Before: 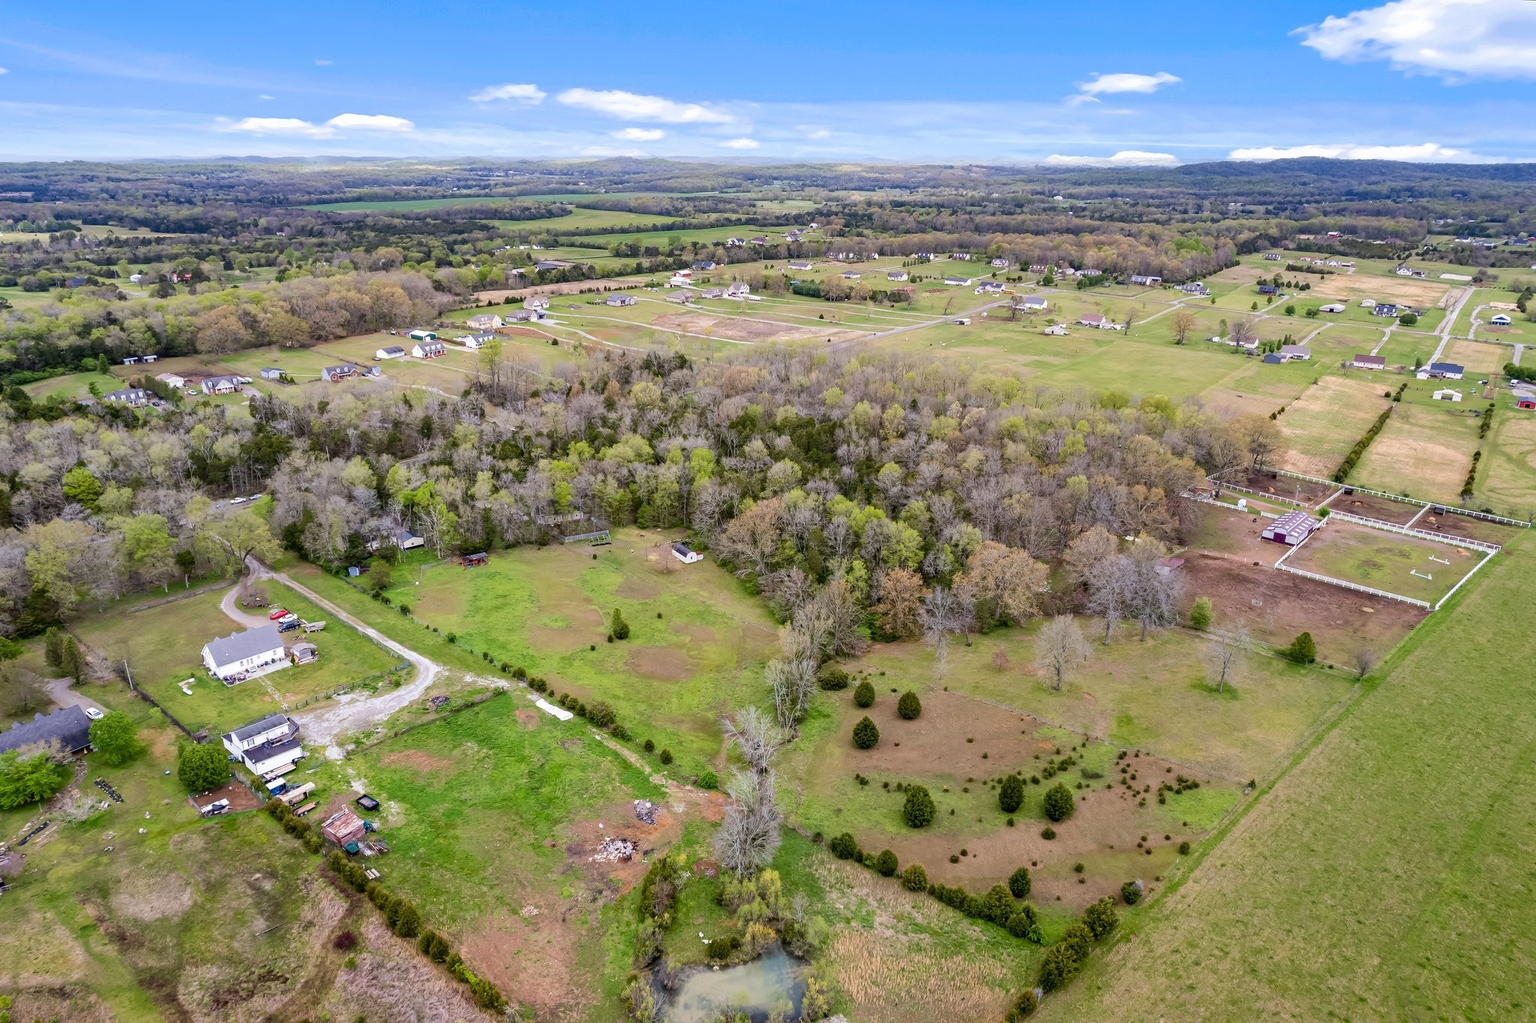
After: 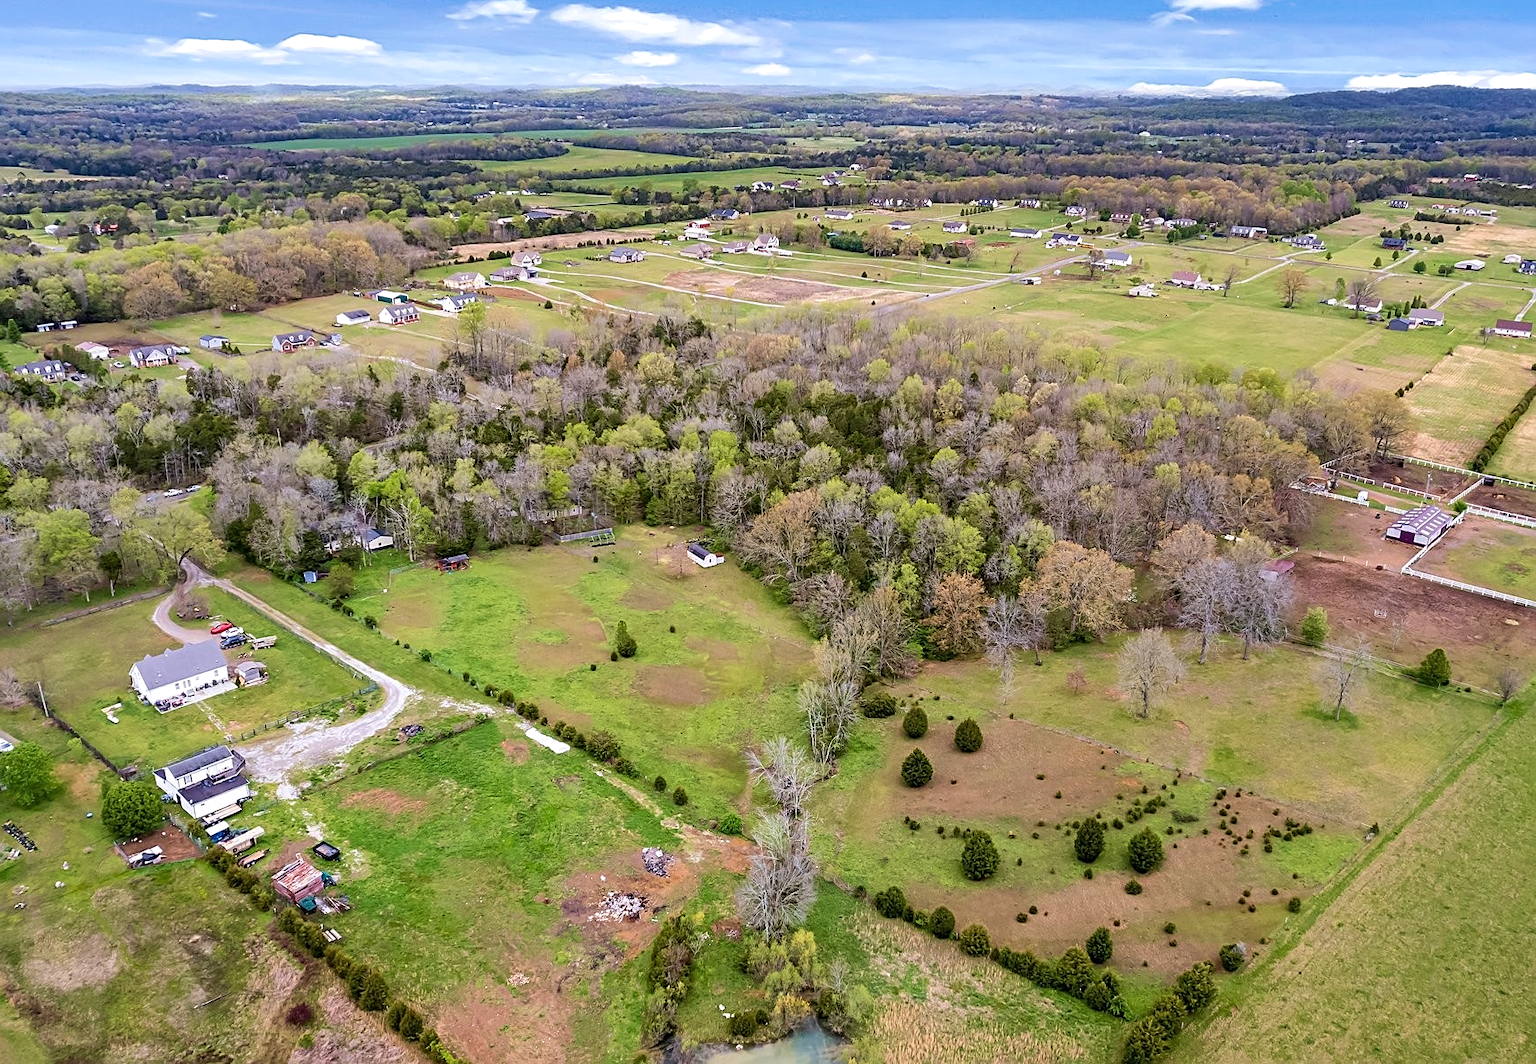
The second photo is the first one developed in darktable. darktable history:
crop: left 6.029%, top 8.324%, right 9.551%, bottom 3.916%
exposure: exposure 0.02 EV, compensate highlight preservation false
velvia: on, module defaults
shadows and highlights: radius 169.84, shadows 26.6, white point adjustment 3.27, highlights -68.59, soften with gaussian
sharpen: on, module defaults
